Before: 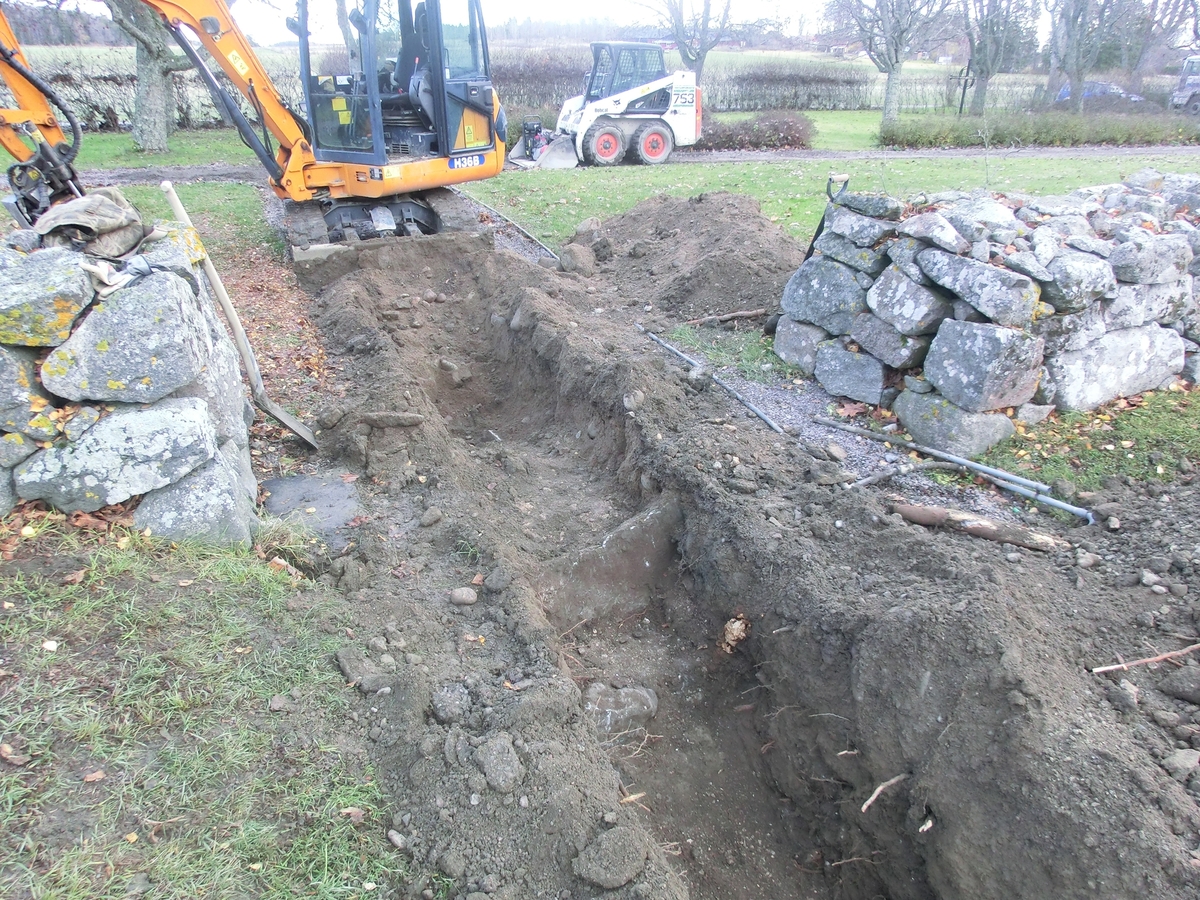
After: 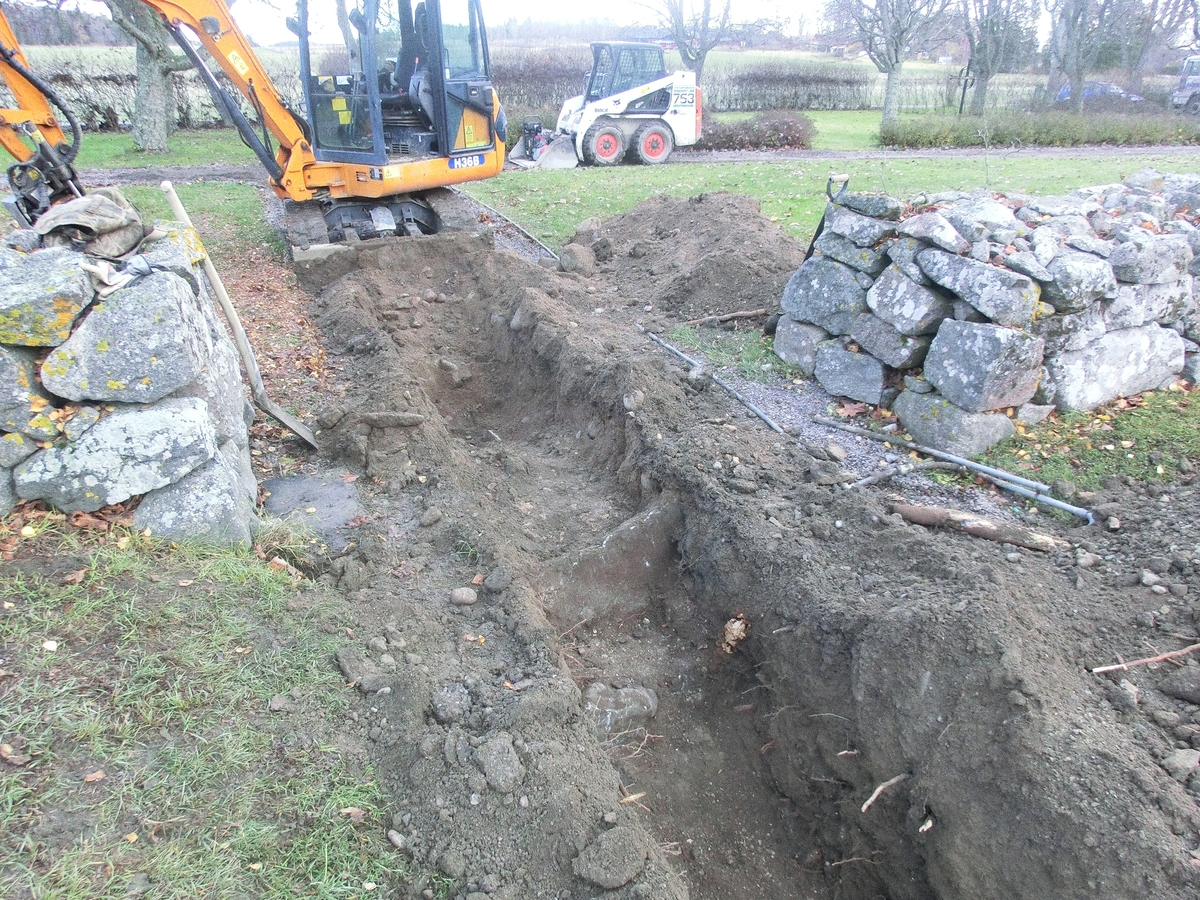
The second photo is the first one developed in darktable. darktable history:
color correction: highlights a* -0.182, highlights b* -0.124
grain: coarseness 0.09 ISO
